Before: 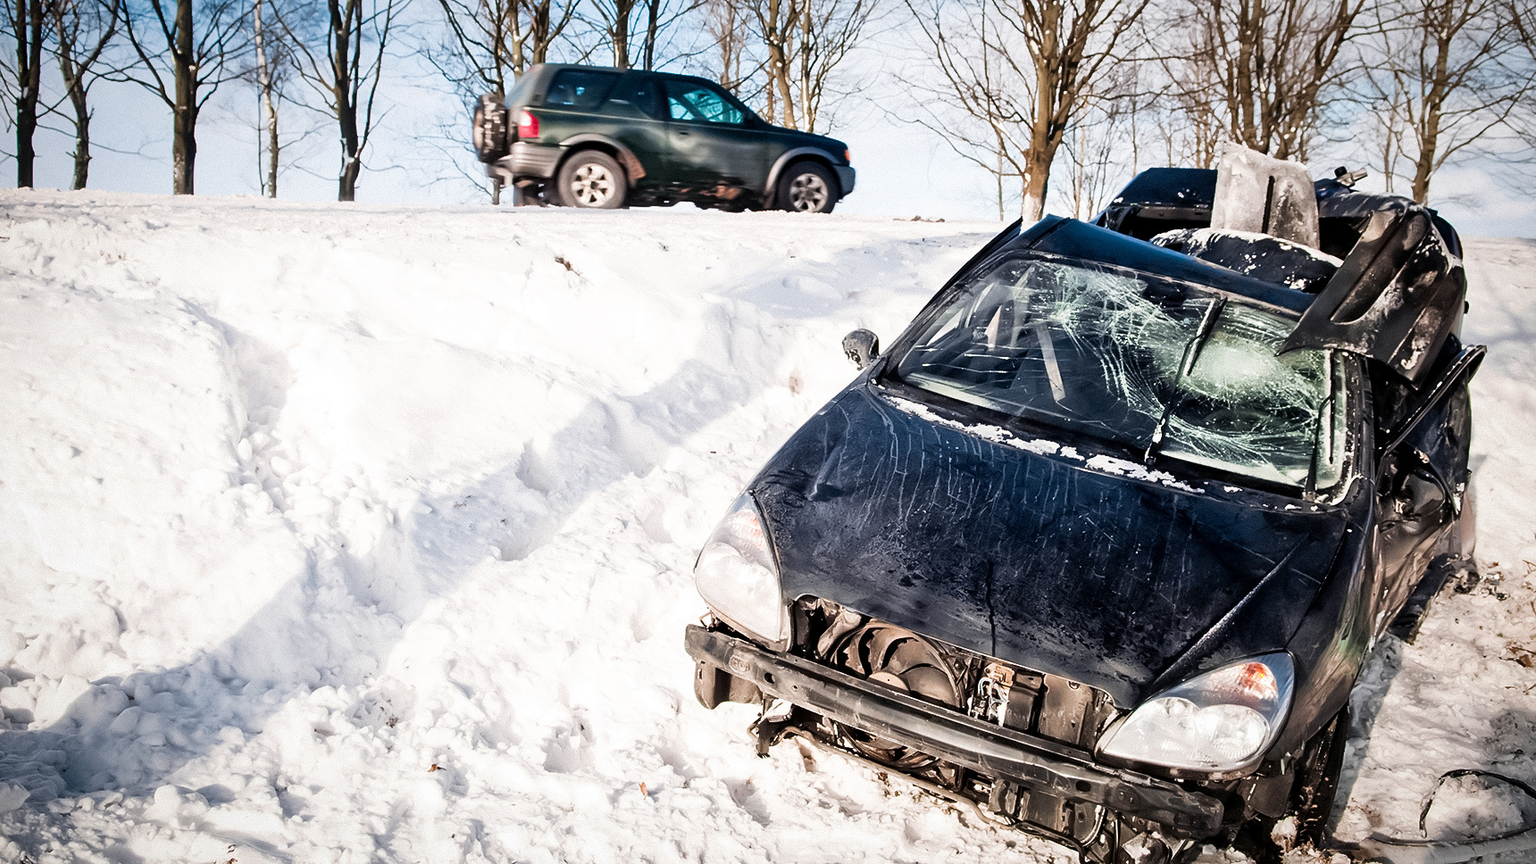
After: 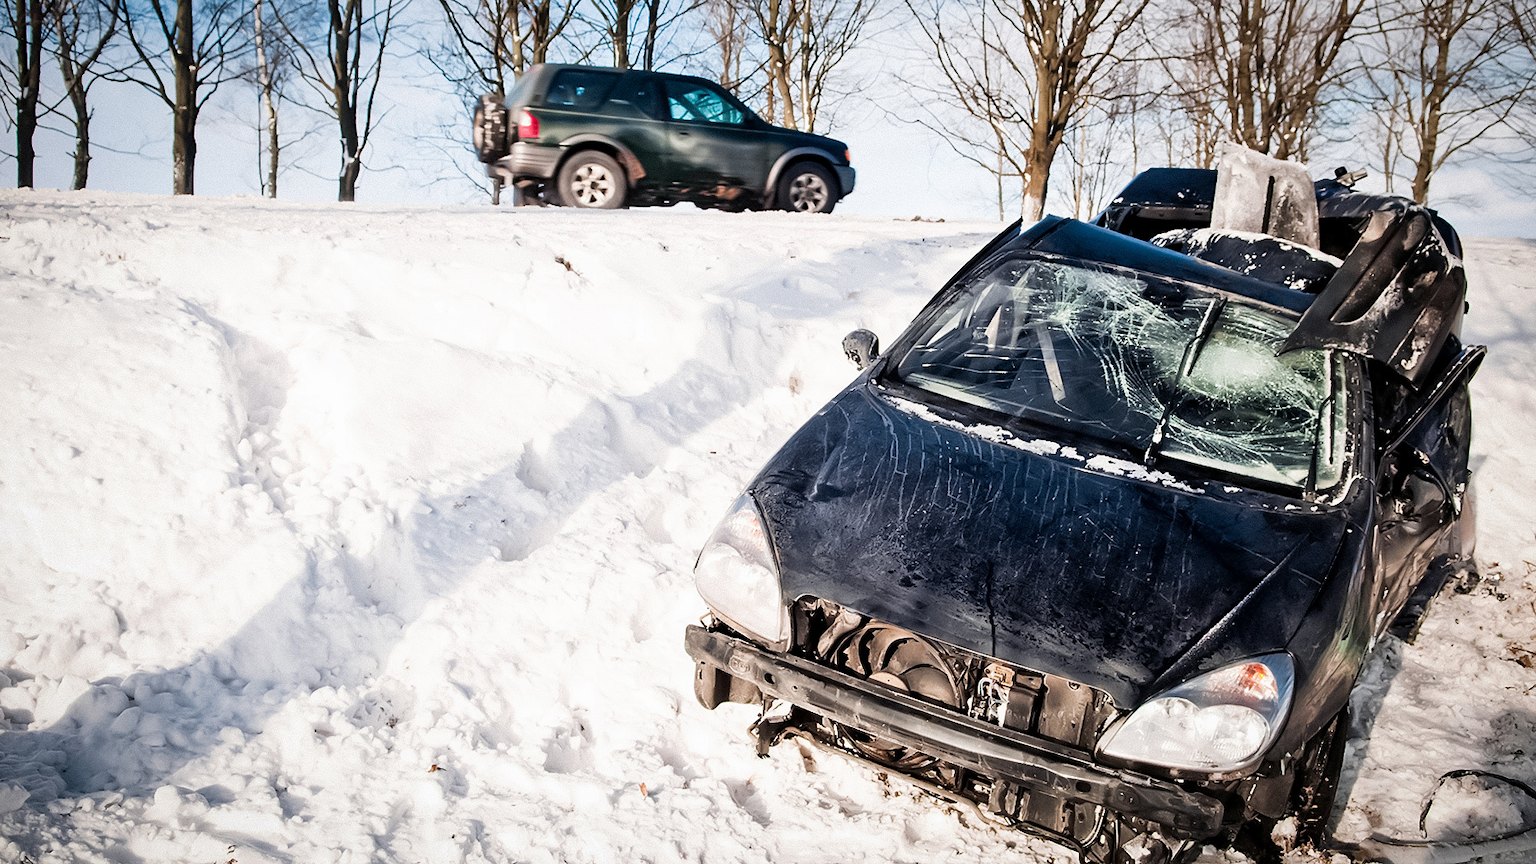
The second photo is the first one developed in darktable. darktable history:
exposure: exposure -0.03 EV, compensate exposure bias true, compensate highlight preservation false
